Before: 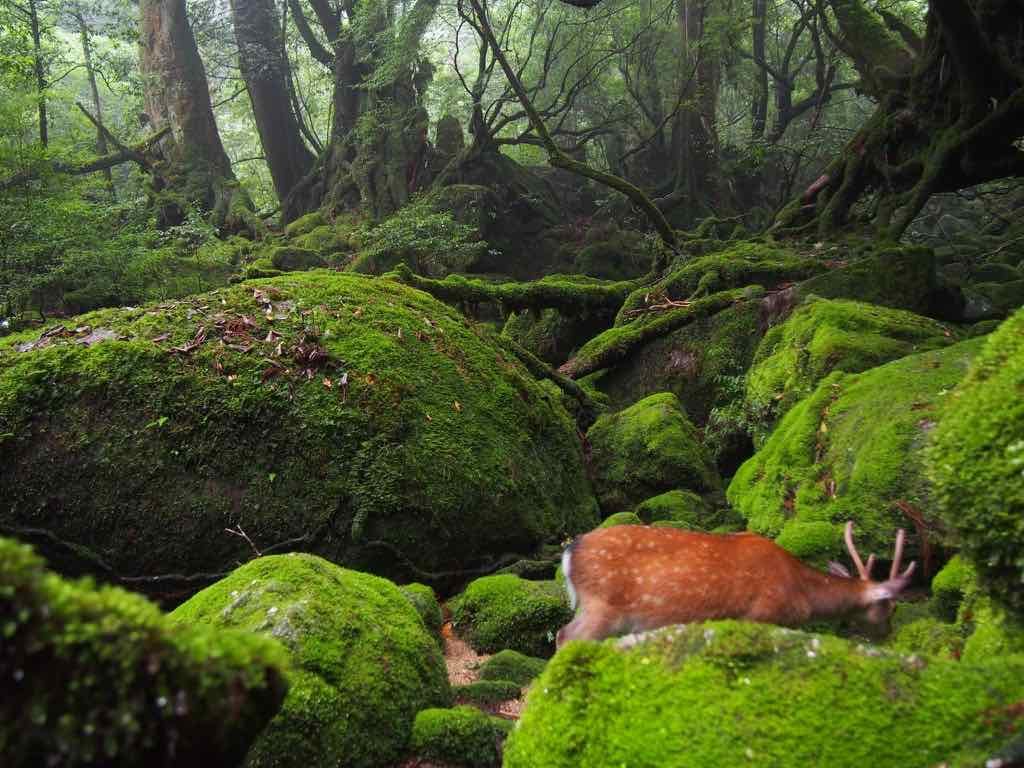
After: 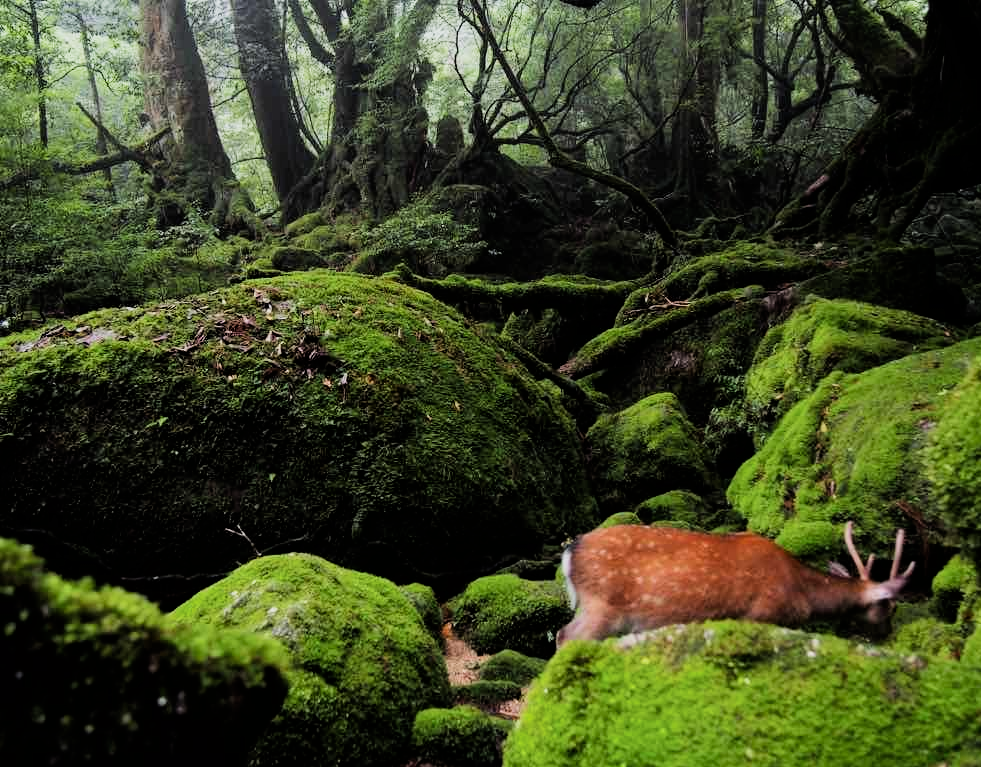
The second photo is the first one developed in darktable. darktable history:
crop: right 4.126%, bottom 0.031%
filmic rgb: black relative exposure -5 EV, hardness 2.88, contrast 1.4, highlights saturation mix -30%
